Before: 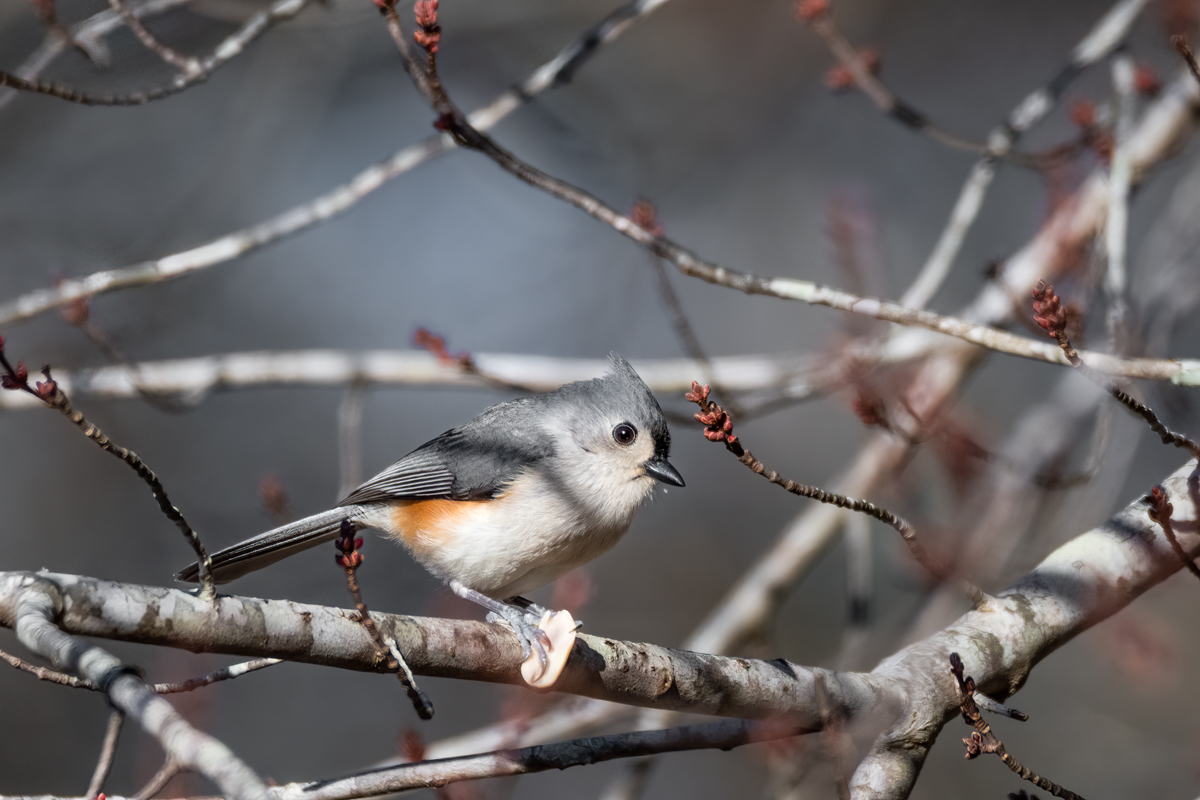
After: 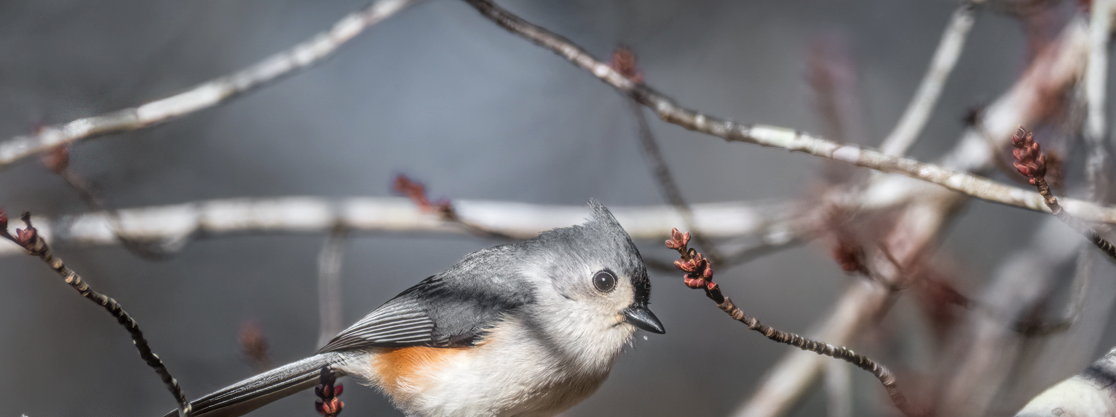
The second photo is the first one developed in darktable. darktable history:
haze removal: strength -0.09, distance 0.358, compatibility mode true, adaptive false
crop: left 1.744%, top 19.225%, right 5.069%, bottom 28.357%
local contrast: highlights 0%, shadows 0%, detail 133%
